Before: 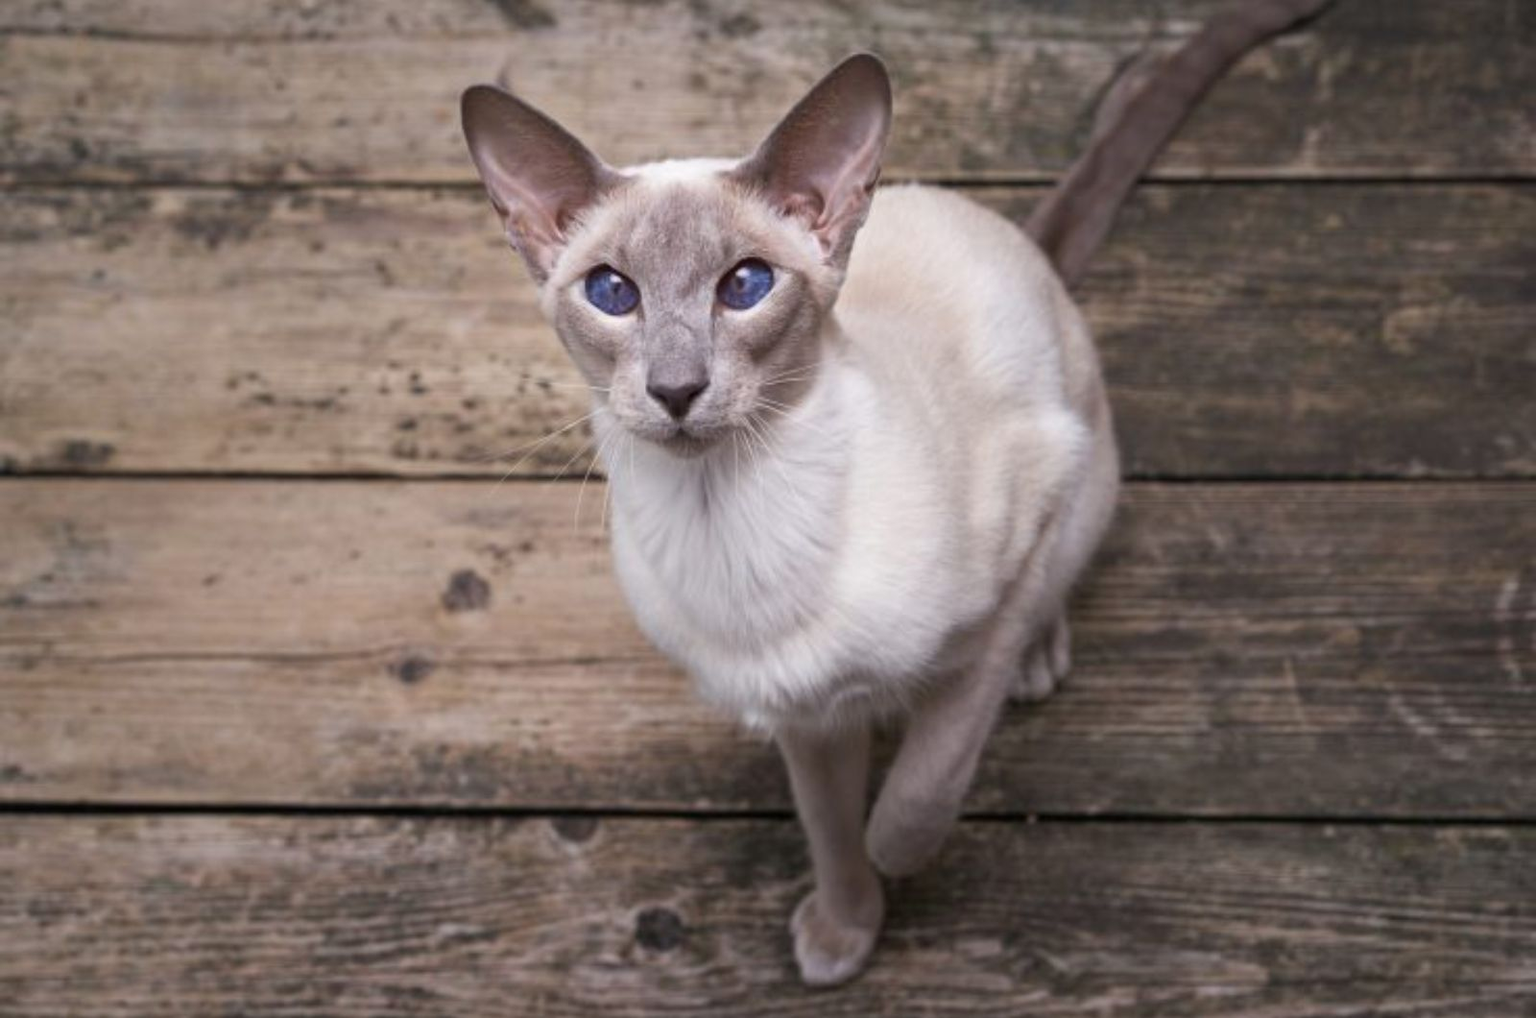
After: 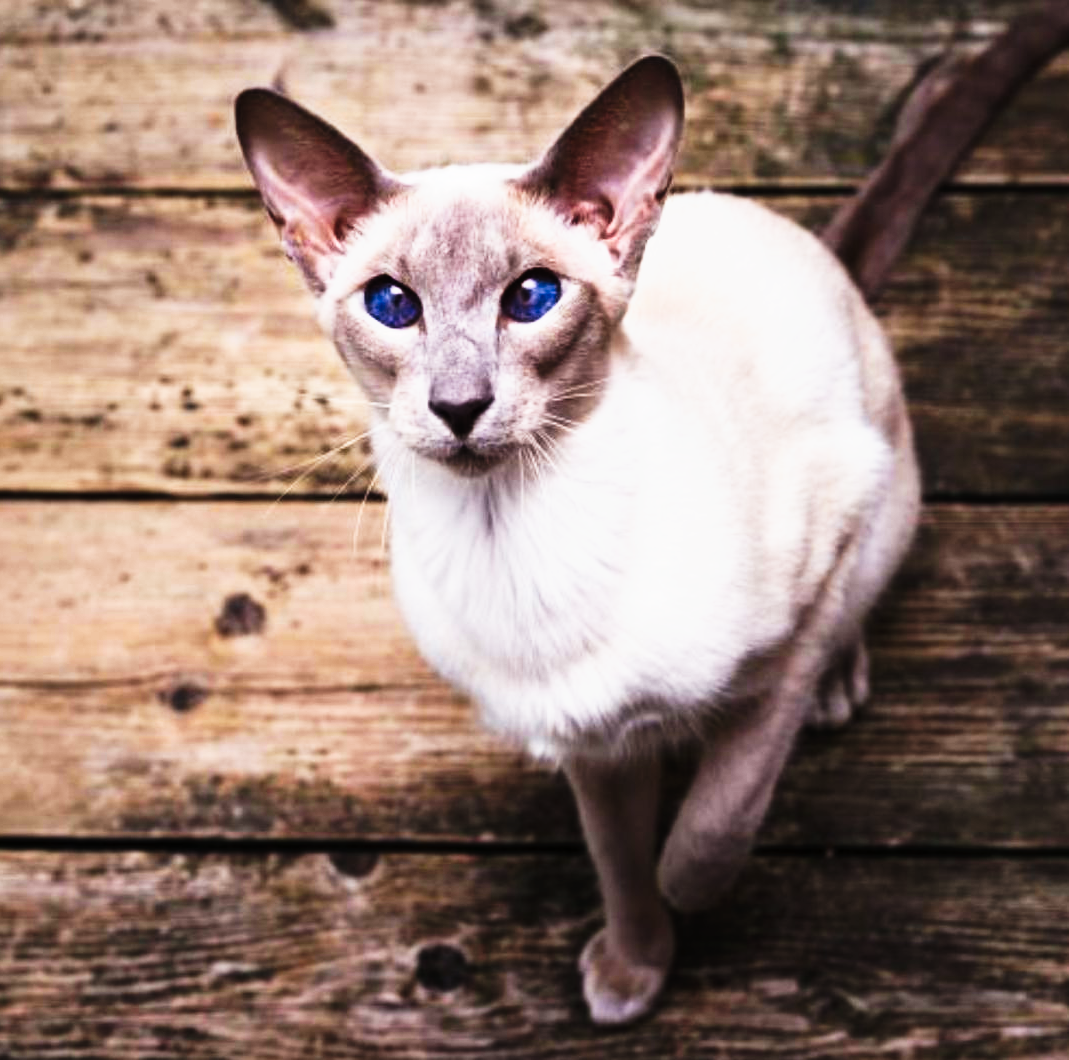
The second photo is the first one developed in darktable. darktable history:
tone curve: curves: ch0 [(0, 0) (0.003, 0.001) (0.011, 0.005) (0.025, 0.01) (0.044, 0.016) (0.069, 0.019) (0.1, 0.024) (0.136, 0.03) (0.177, 0.045) (0.224, 0.071) (0.277, 0.122) (0.335, 0.202) (0.399, 0.326) (0.468, 0.471) (0.543, 0.638) (0.623, 0.798) (0.709, 0.913) (0.801, 0.97) (0.898, 0.983) (1, 1)], preserve colors none
crop: left 15.371%, right 17.814%
